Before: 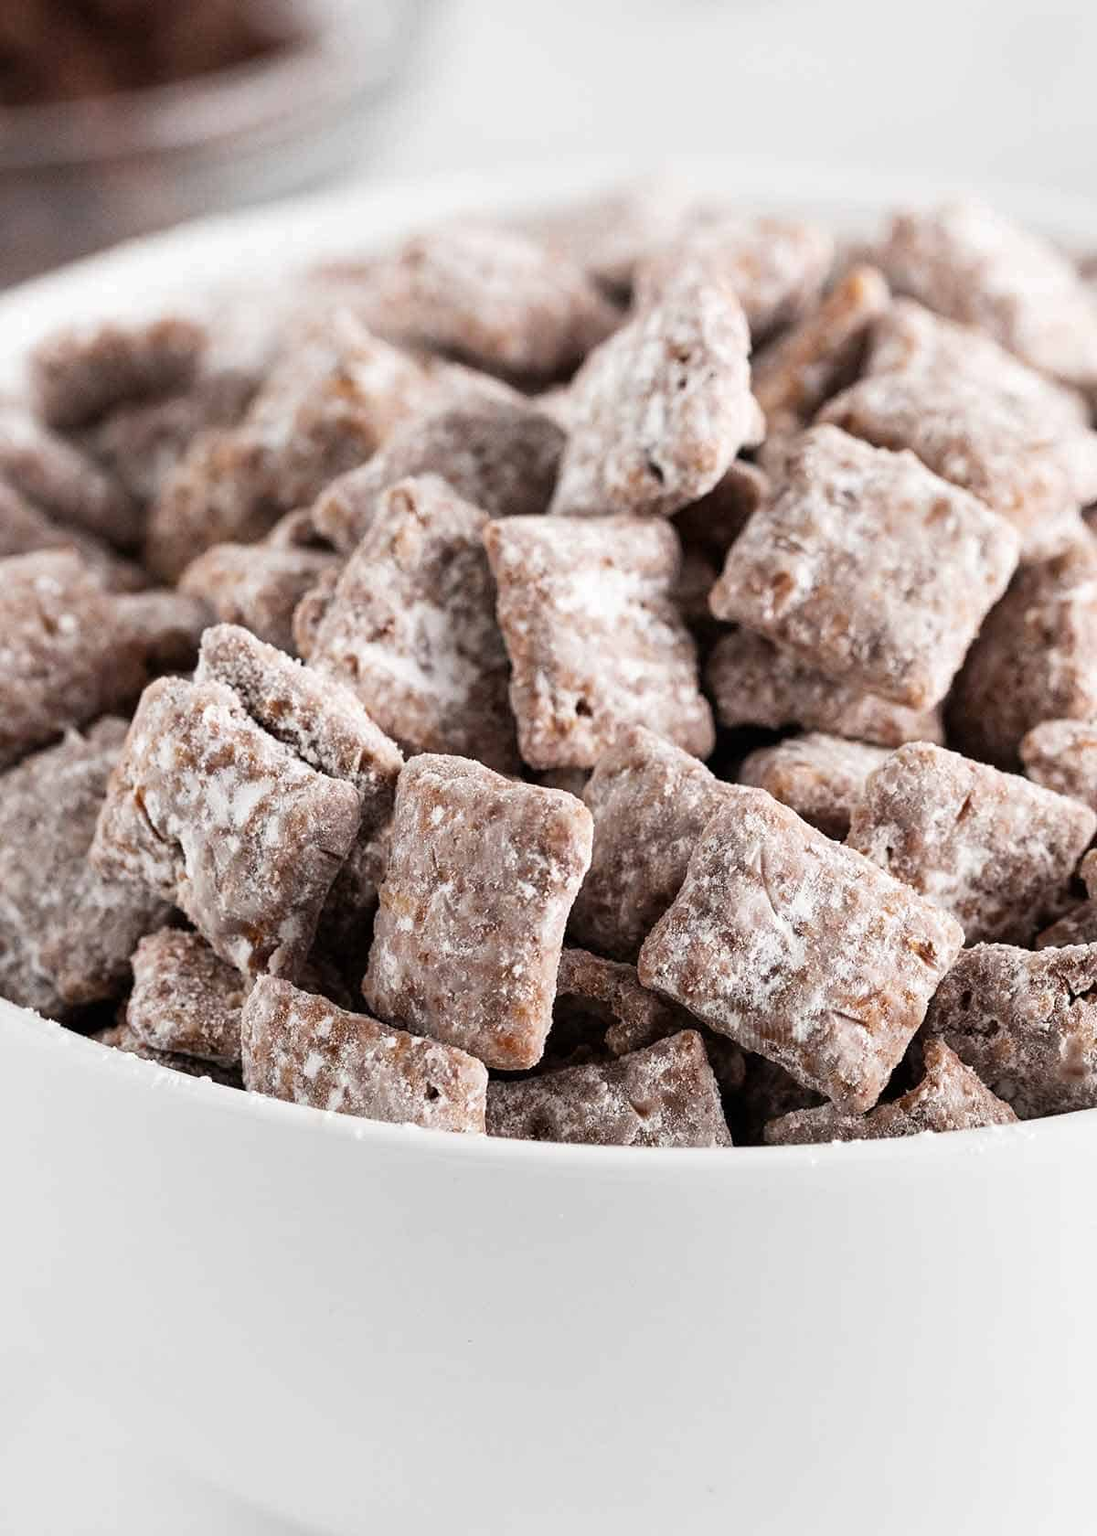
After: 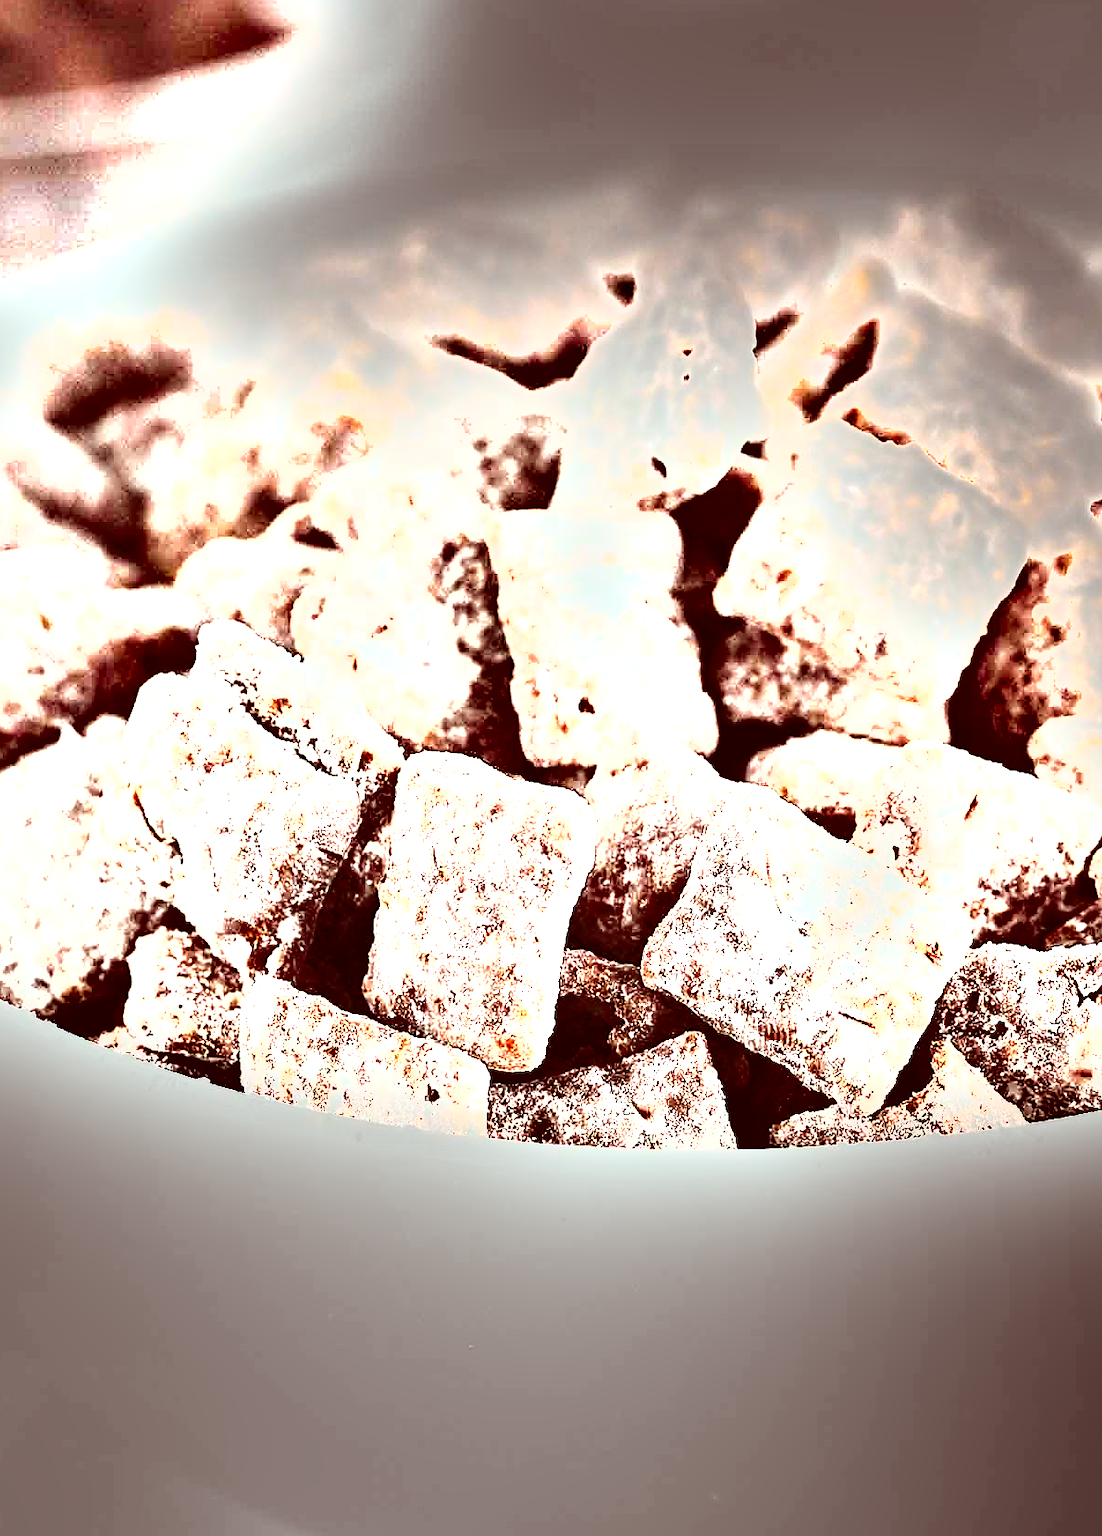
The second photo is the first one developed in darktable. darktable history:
sharpen: on, module defaults
crop: left 0.494%, top 0.72%, right 0.175%, bottom 0.446%
exposure: black level correction 0.001, exposure 2.529 EV, compensate highlight preservation false
color correction: highlights a* -7.02, highlights b* -0.22, shadows a* 20.43, shadows b* 11.06
levels: levels [0.062, 0.494, 0.925]
shadows and highlights: shadows -87.34, highlights -37.07, soften with gaussian
